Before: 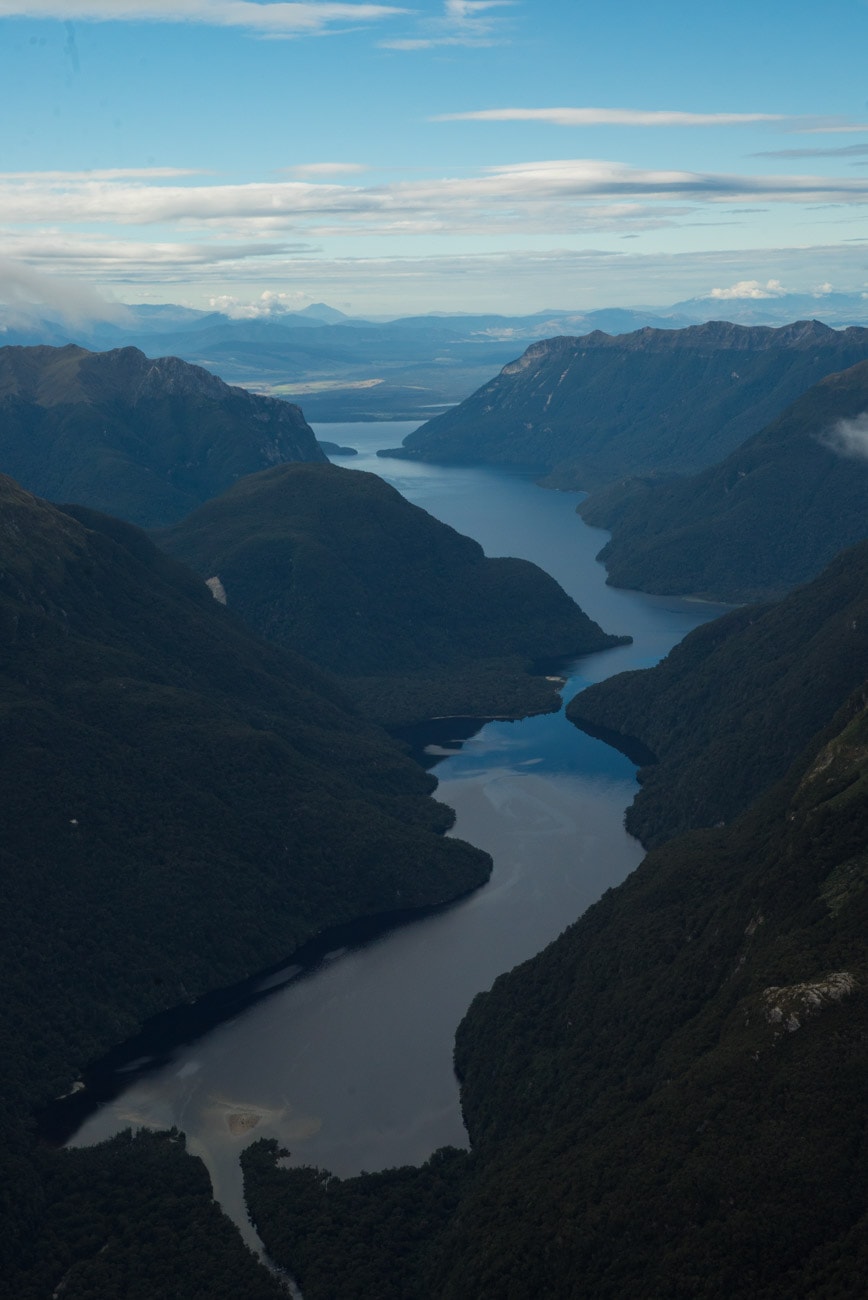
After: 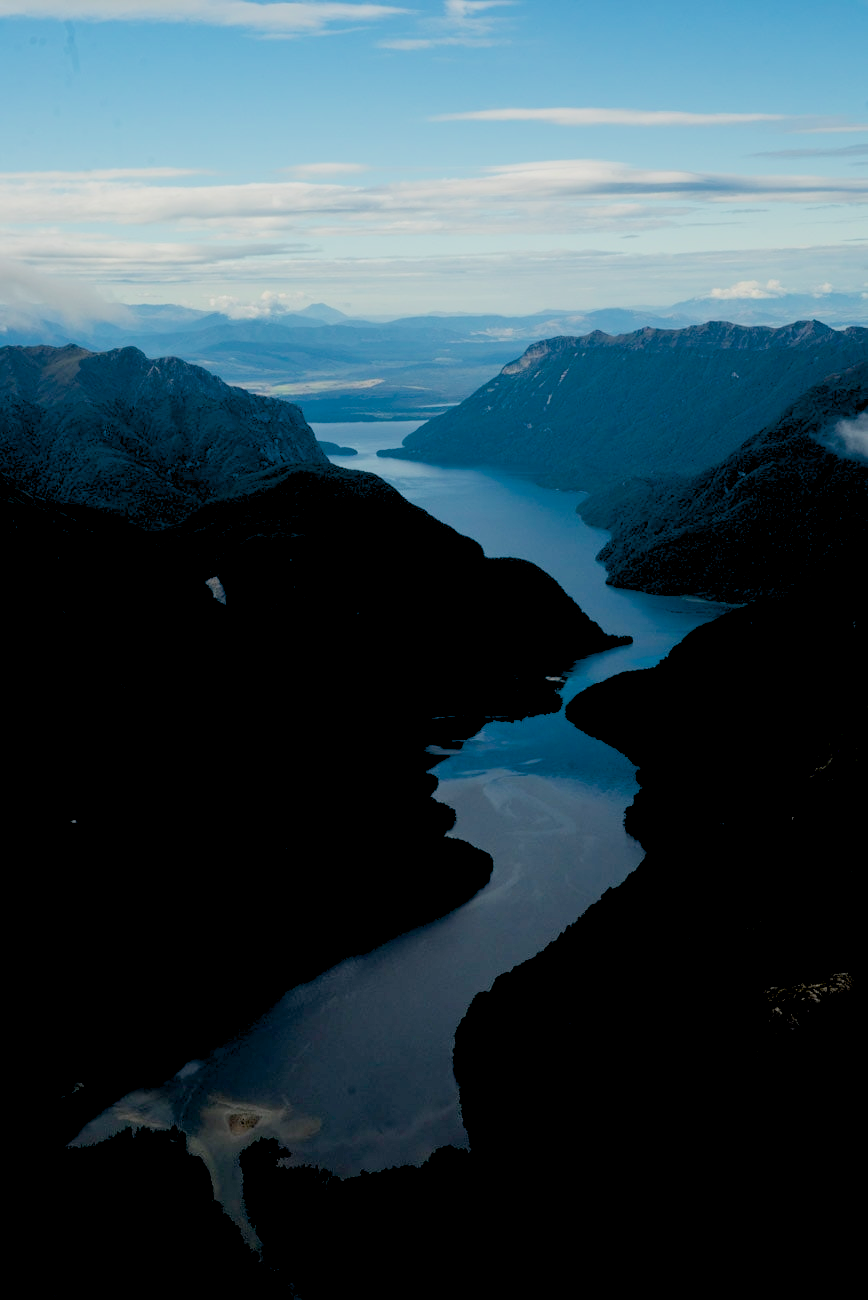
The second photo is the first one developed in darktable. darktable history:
exposure: black level correction 0.04, exposure 0.499 EV, compensate highlight preservation false
filmic rgb: black relative exposure -7.83 EV, white relative exposure 4.26 EV, hardness 3.88
